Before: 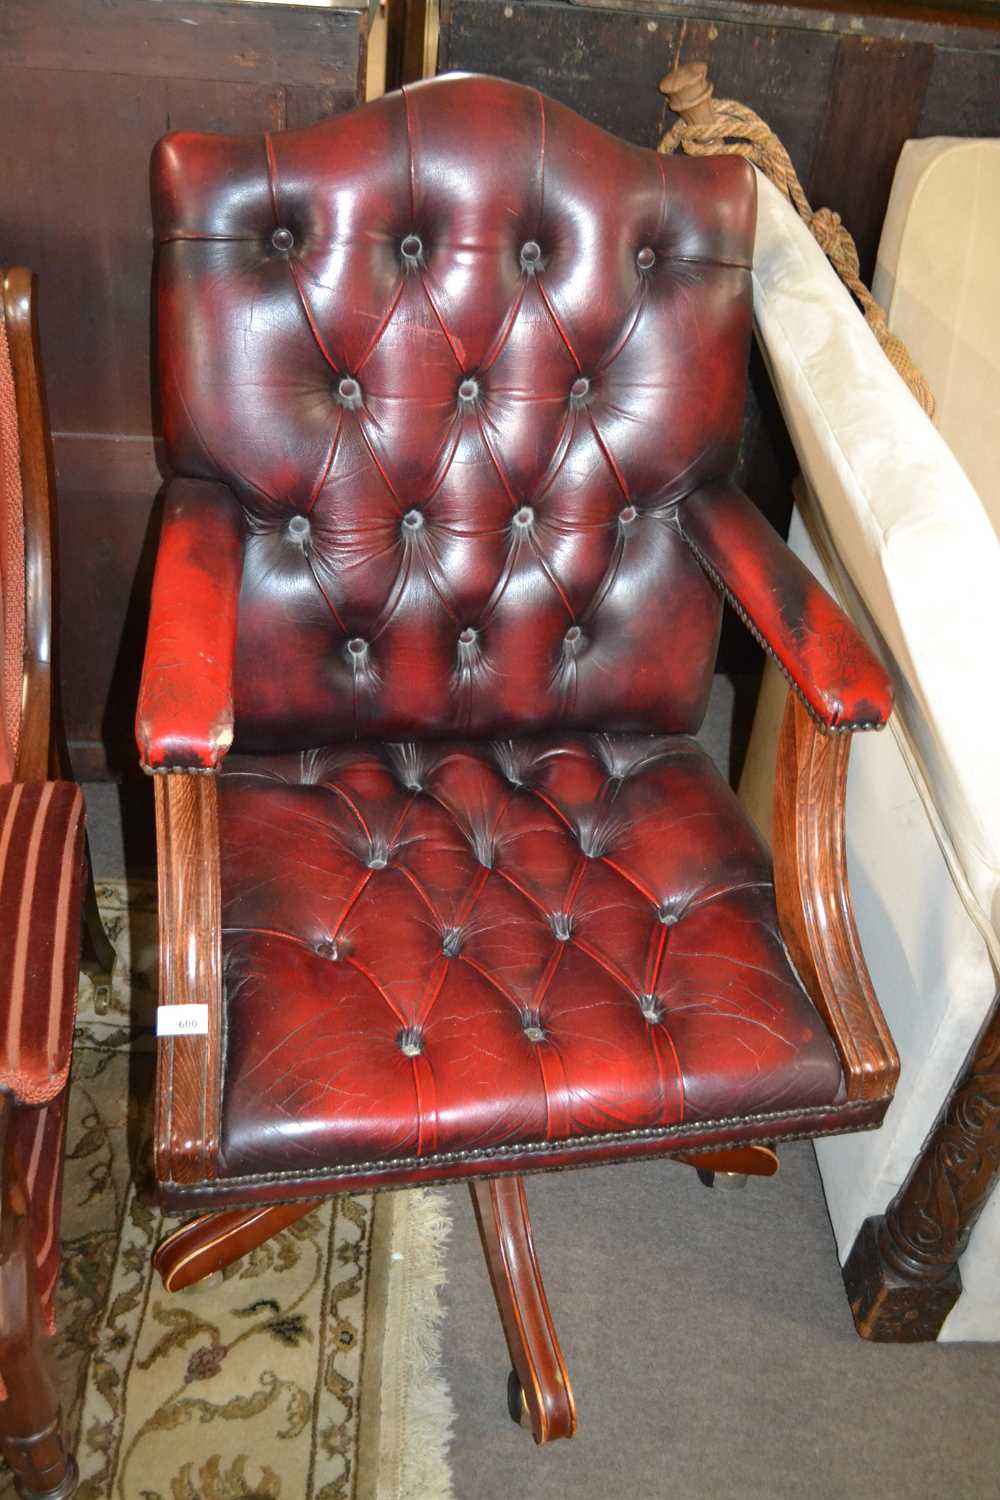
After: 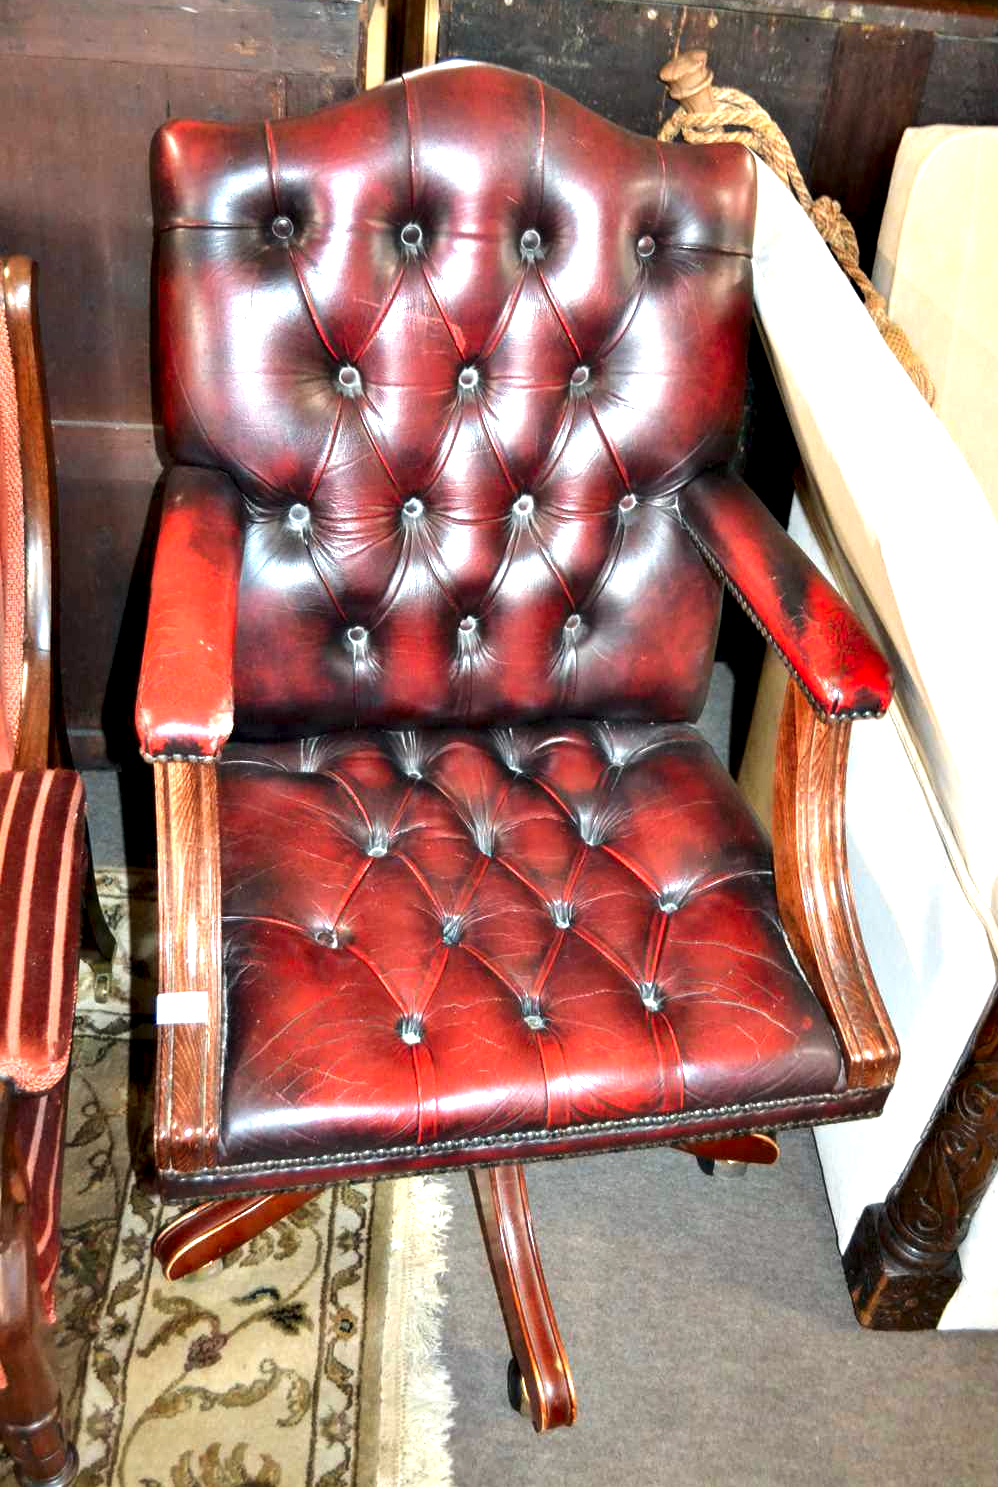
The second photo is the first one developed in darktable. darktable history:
crop: top 0.801%, right 0.118%
haze removal: strength -0.099, adaptive false
contrast equalizer: octaves 7, y [[0.6 ×6], [0.55 ×6], [0 ×6], [0 ×6], [0 ×6]]
exposure: black level correction 0, exposure 0.681 EV, compensate exposure bias true, compensate highlight preservation false
